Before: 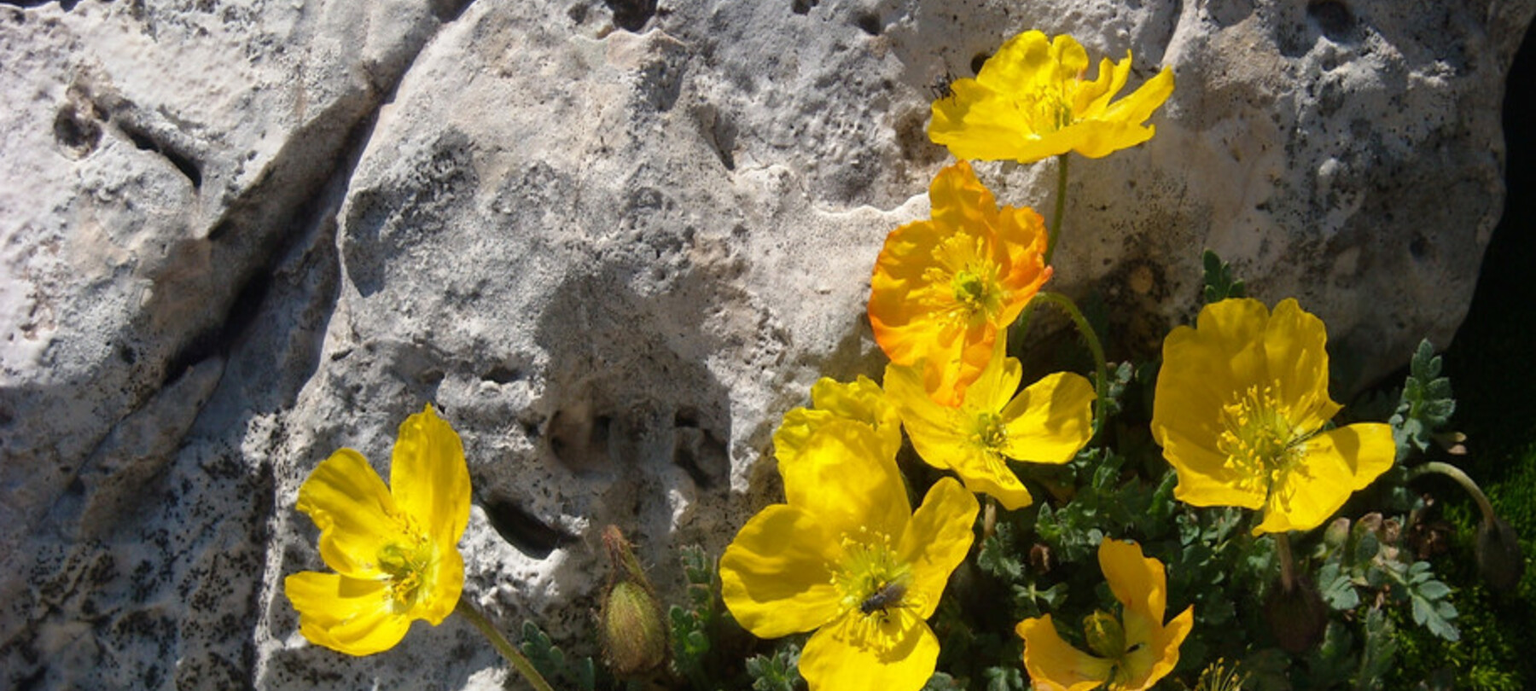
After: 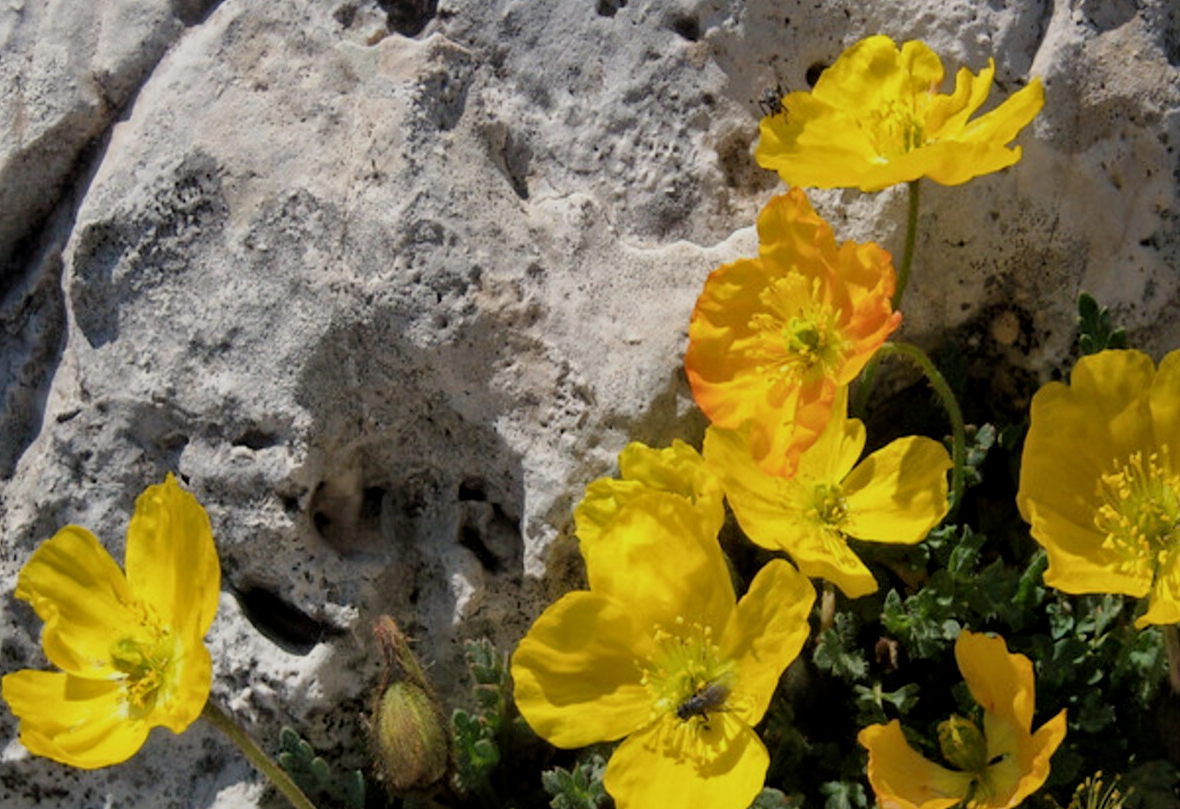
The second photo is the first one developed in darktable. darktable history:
crop and rotate: left 18.471%, right 15.936%
filmic rgb: middle gray luminance 18.35%, black relative exposure -8.94 EV, white relative exposure 3.7 EV, target black luminance 0%, hardness 4.8, latitude 68.31%, contrast 0.944, highlights saturation mix 20.42%, shadows ↔ highlights balance 22%
local contrast: mode bilateral grid, contrast 29, coarseness 17, detail 116%, midtone range 0.2
